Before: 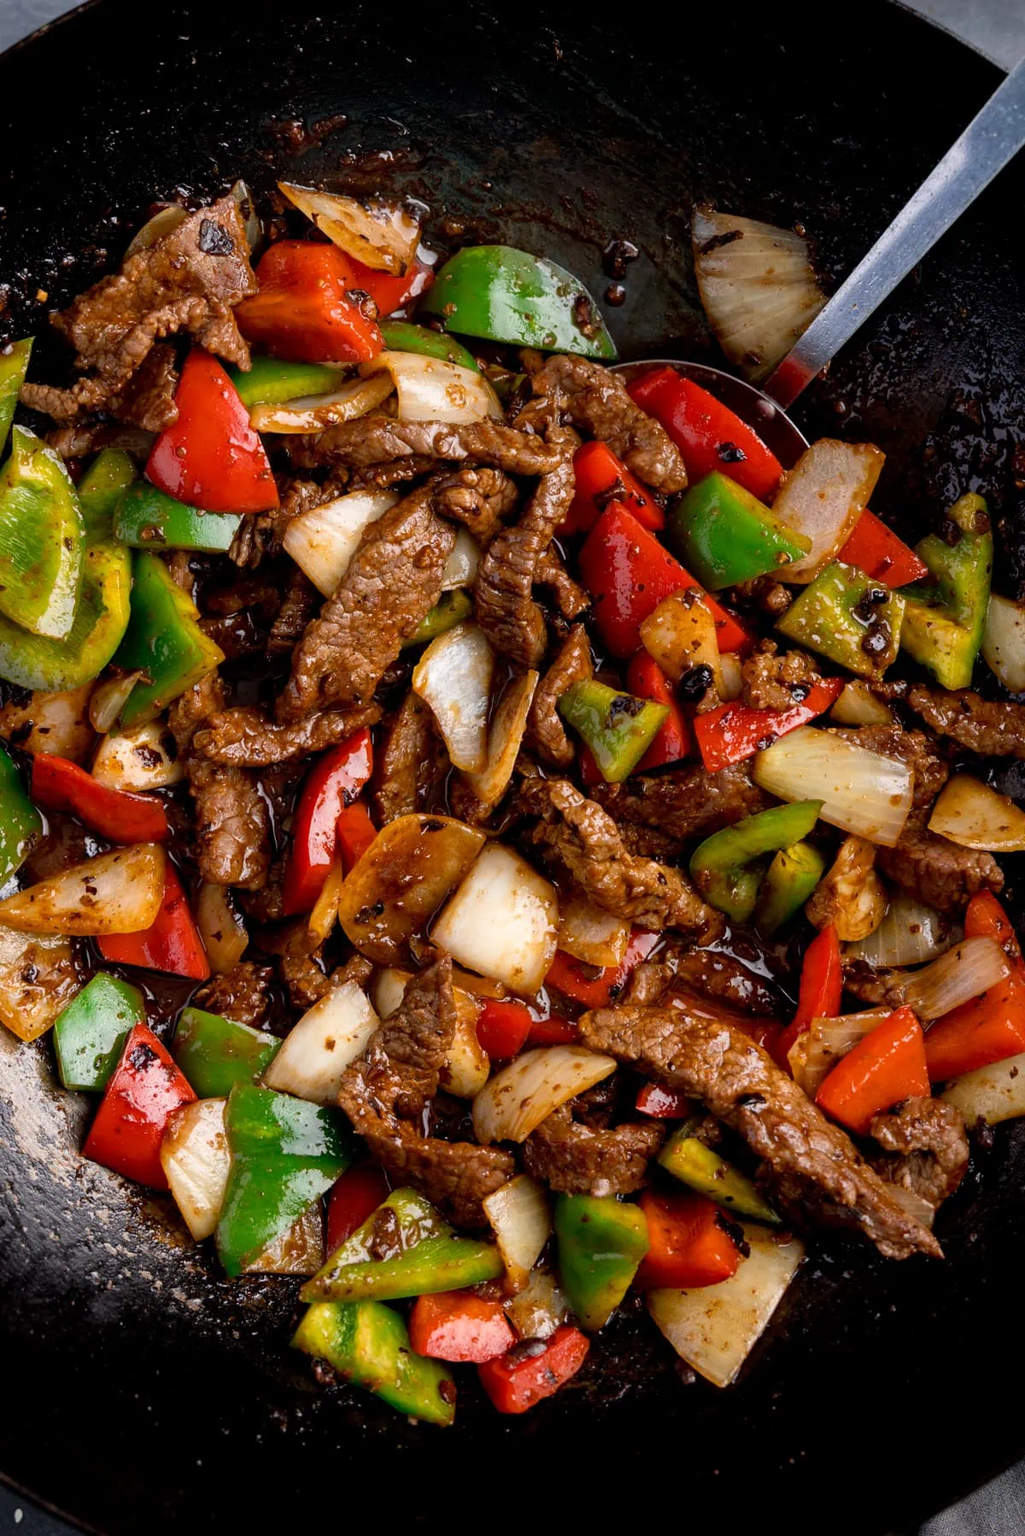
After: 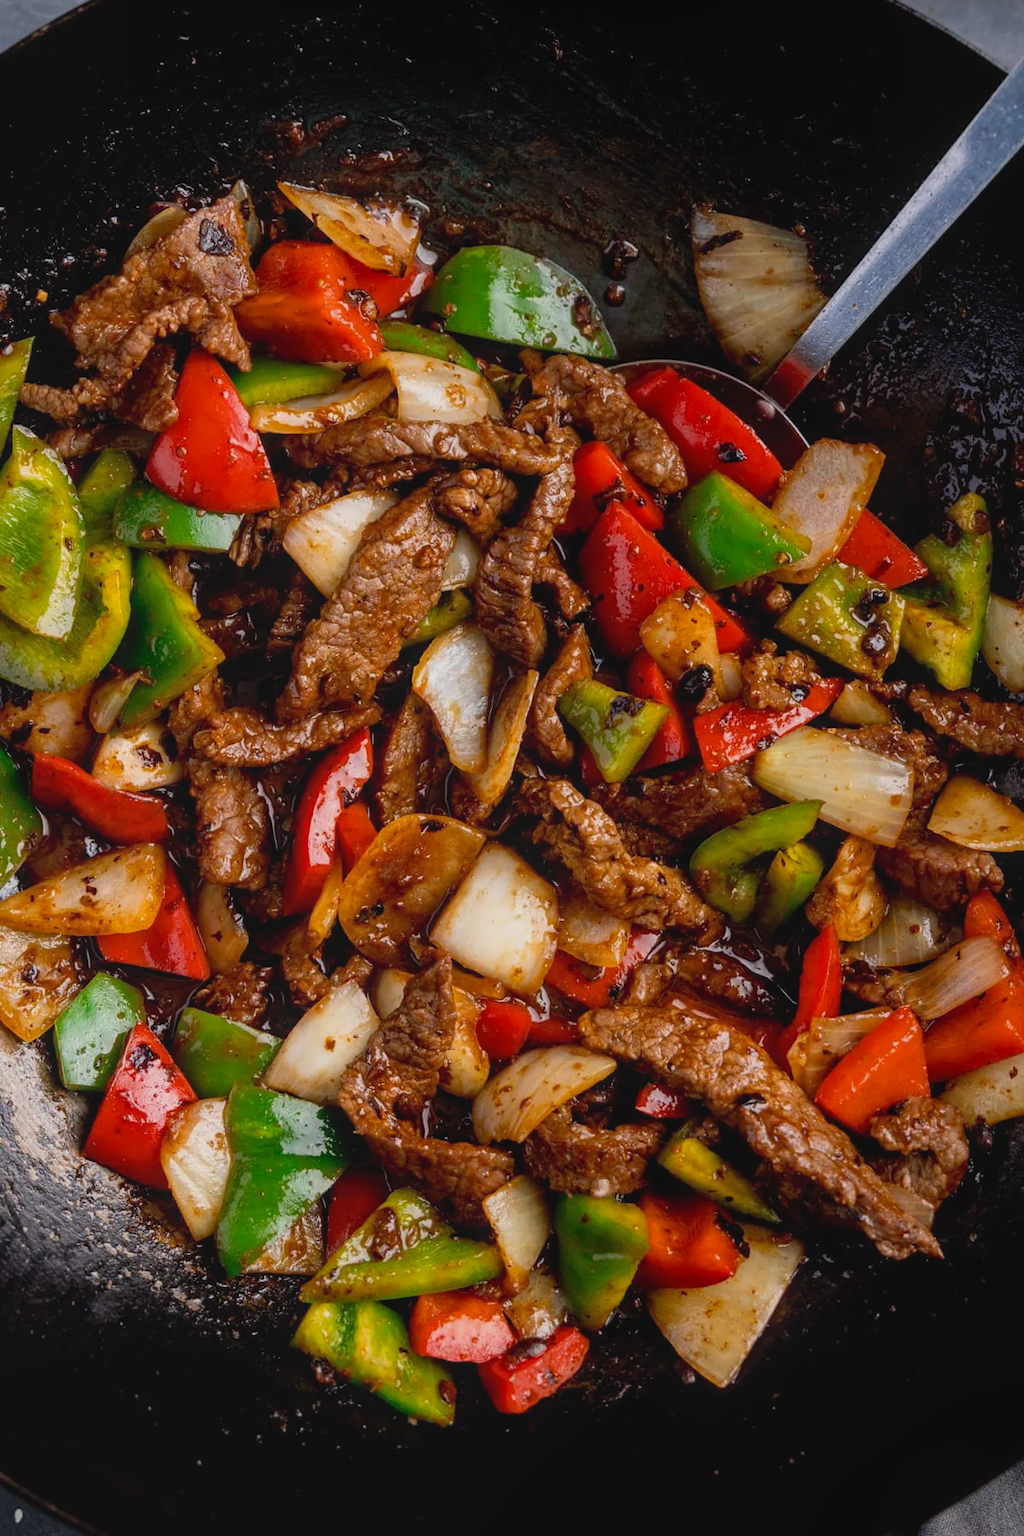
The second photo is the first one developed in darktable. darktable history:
local contrast: highlights 47%, shadows 1%, detail 99%
